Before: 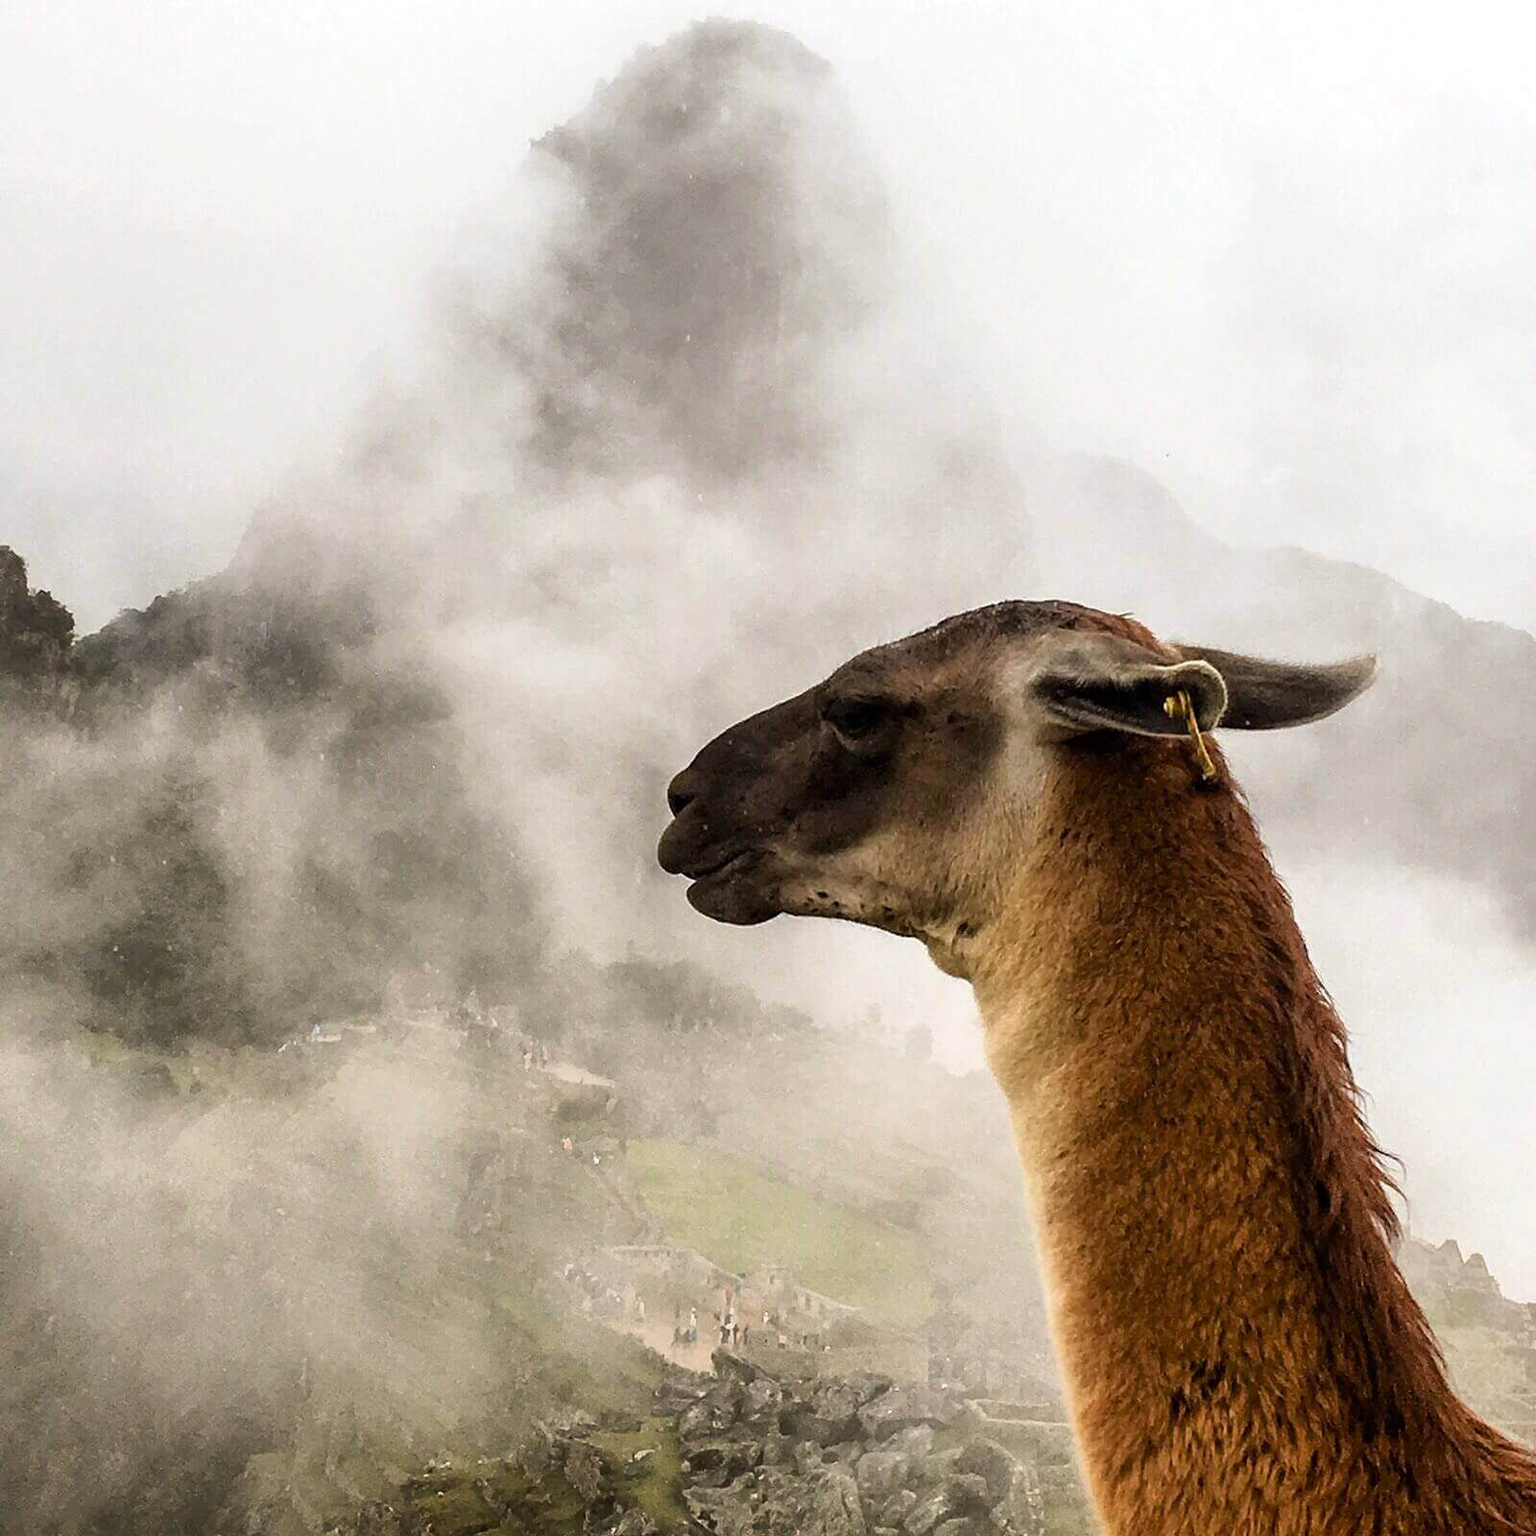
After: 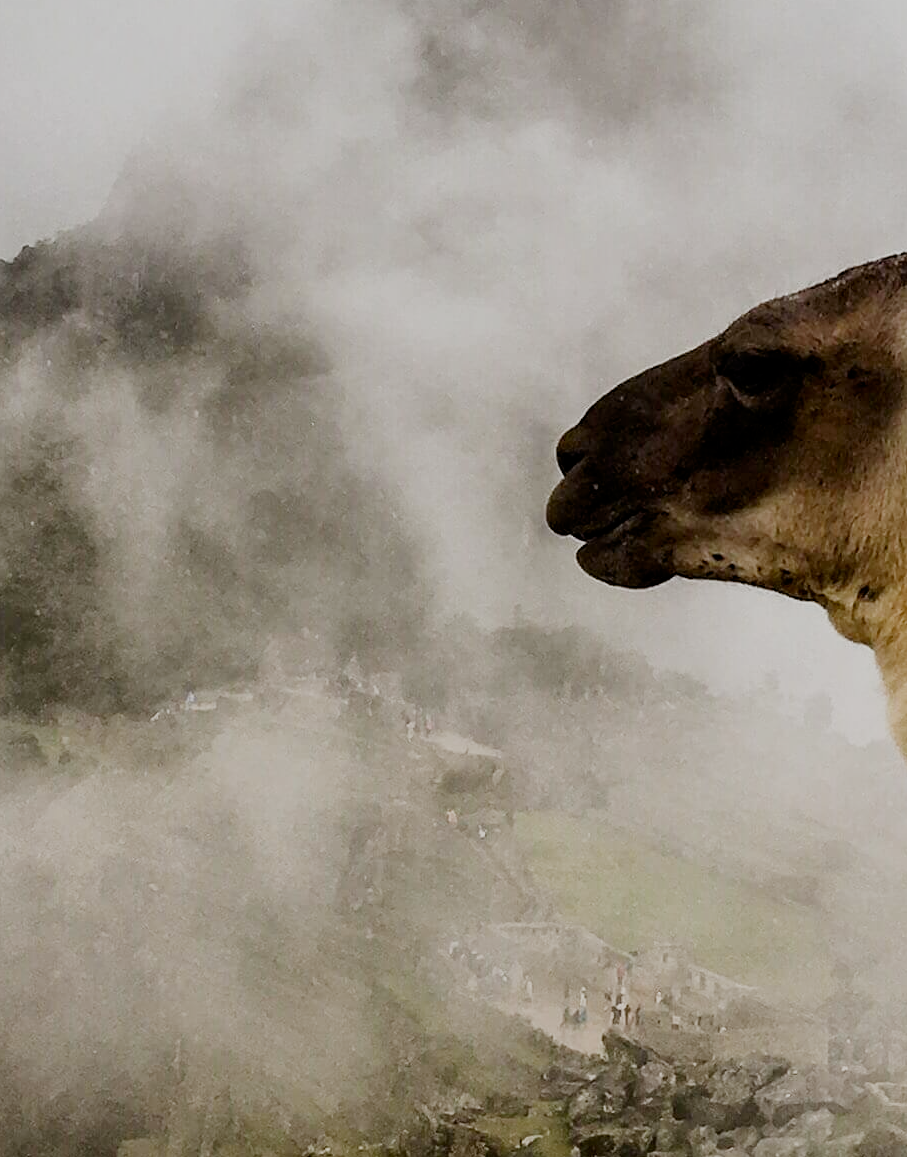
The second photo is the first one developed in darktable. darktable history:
crop: left 8.73%, top 23.489%, right 34.562%, bottom 4.189%
contrast brightness saturation: brightness -0.089
filmic rgb: black relative exposure -7.65 EV, white relative exposure 4.56 EV, hardness 3.61, preserve chrominance no, color science v5 (2021)
